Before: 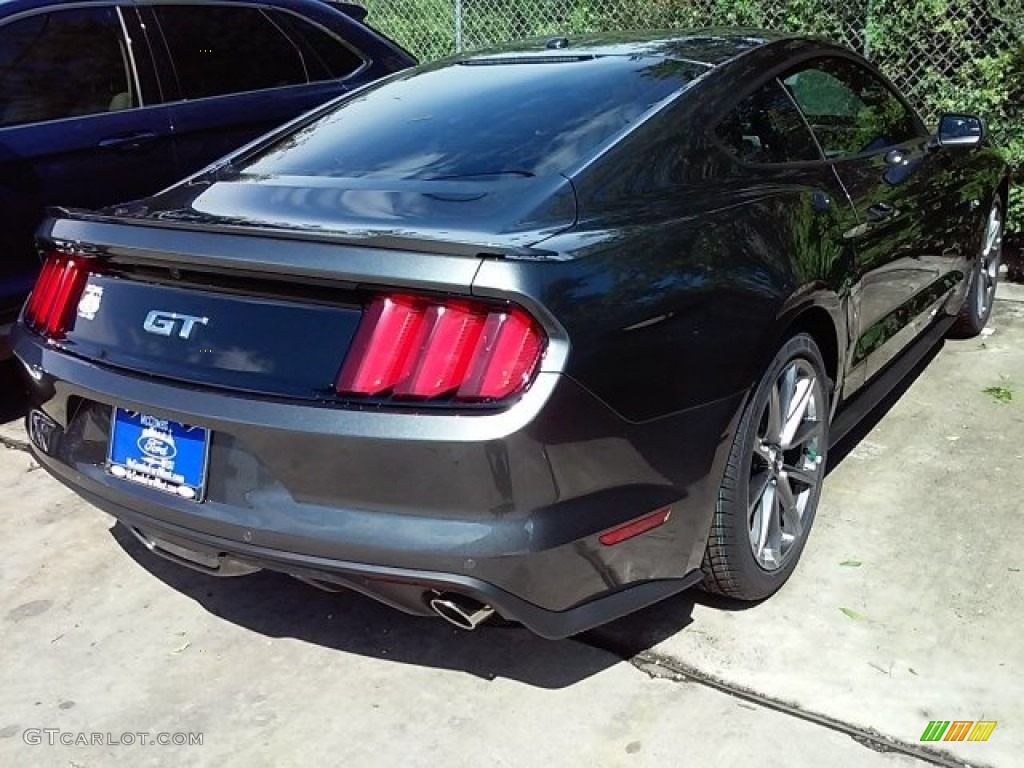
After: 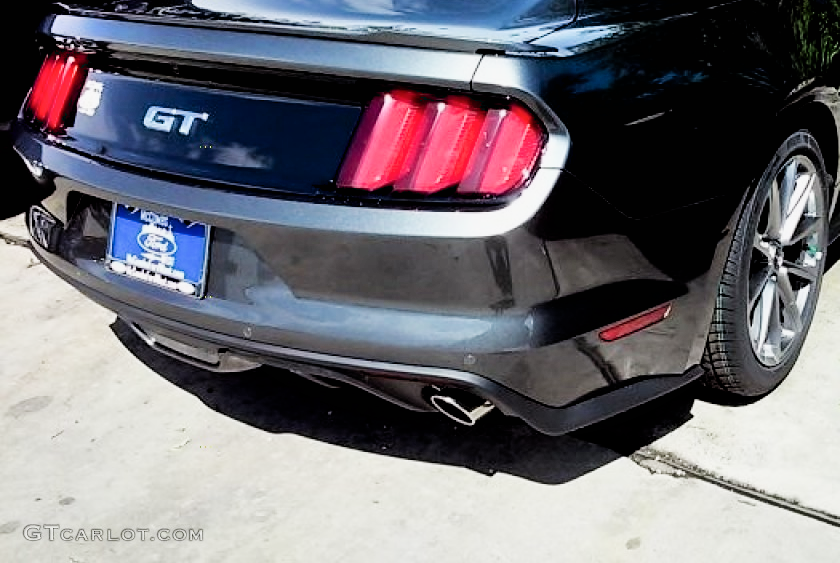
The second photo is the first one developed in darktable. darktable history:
tone equalizer: -8 EV -0.735 EV, -7 EV -0.699 EV, -6 EV -0.576 EV, -5 EV -0.373 EV, -3 EV 0.404 EV, -2 EV 0.6 EV, -1 EV 0.686 EV, +0 EV 0.763 EV, smoothing diameter 24.87%, edges refinement/feathering 6.96, preserve details guided filter
crop: top 26.605%, right 17.967%
filmic rgb: black relative exposure -5.08 EV, white relative exposure 3.99 EV, threshold 5.96 EV, hardness 2.9, contrast 1.192, highlights saturation mix -31.42%, enable highlight reconstruction true
exposure: black level correction 0.009, compensate highlight preservation false
shadows and highlights: white point adjustment 0.07, soften with gaussian
